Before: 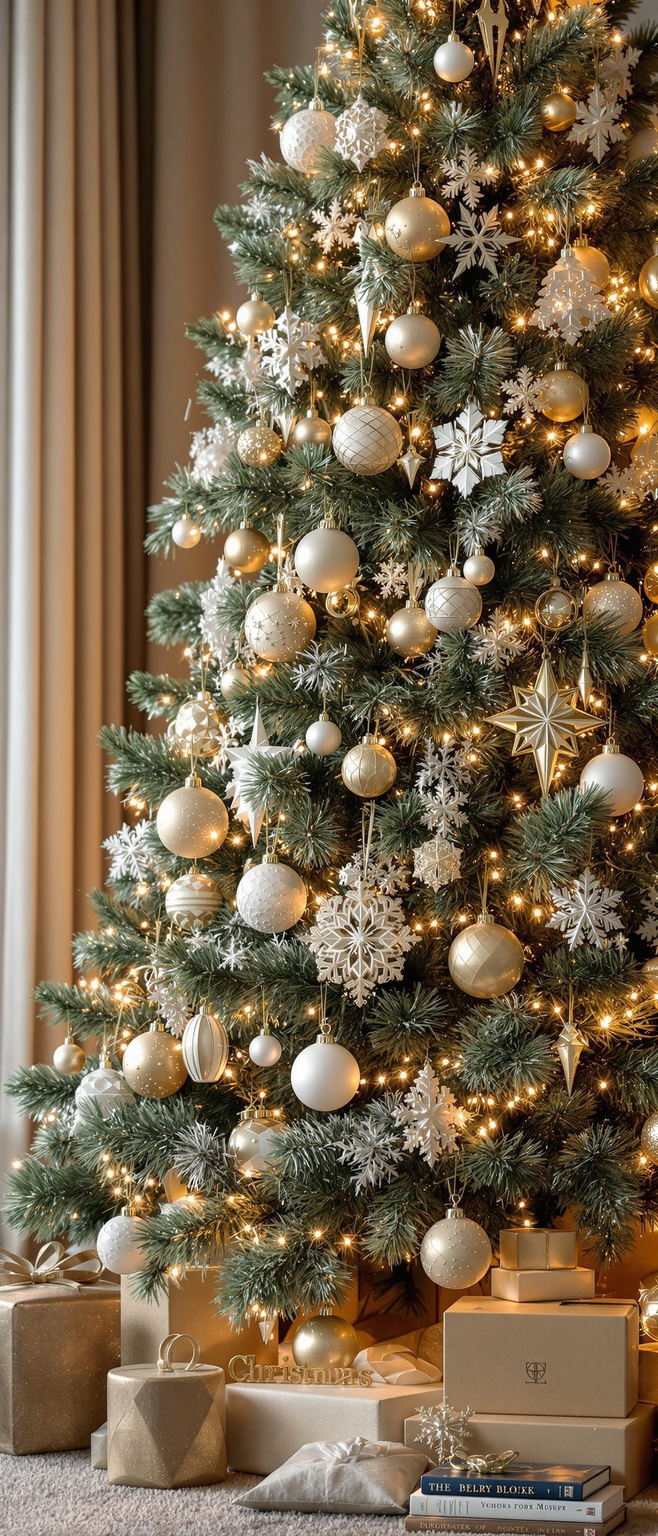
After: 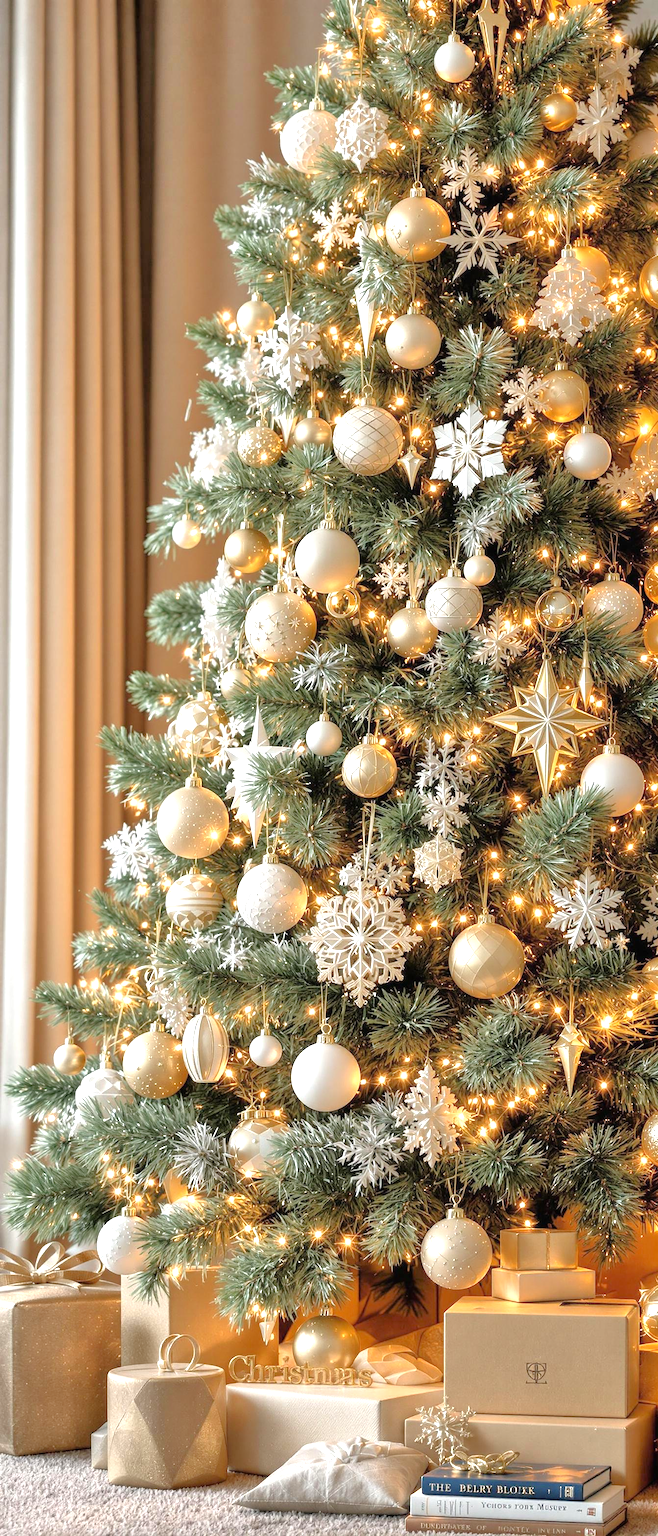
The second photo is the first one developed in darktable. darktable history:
tone equalizer: -7 EV 0.15 EV, -6 EV 0.6 EV, -5 EV 1.15 EV, -4 EV 1.33 EV, -3 EV 1.15 EV, -2 EV 0.6 EV, -1 EV 0.15 EV, mask exposure compensation -0.5 EV
exposure: black level correction 0, exposure 0.7 EV, compensate exposure bias true, compensate highlight preservation false
